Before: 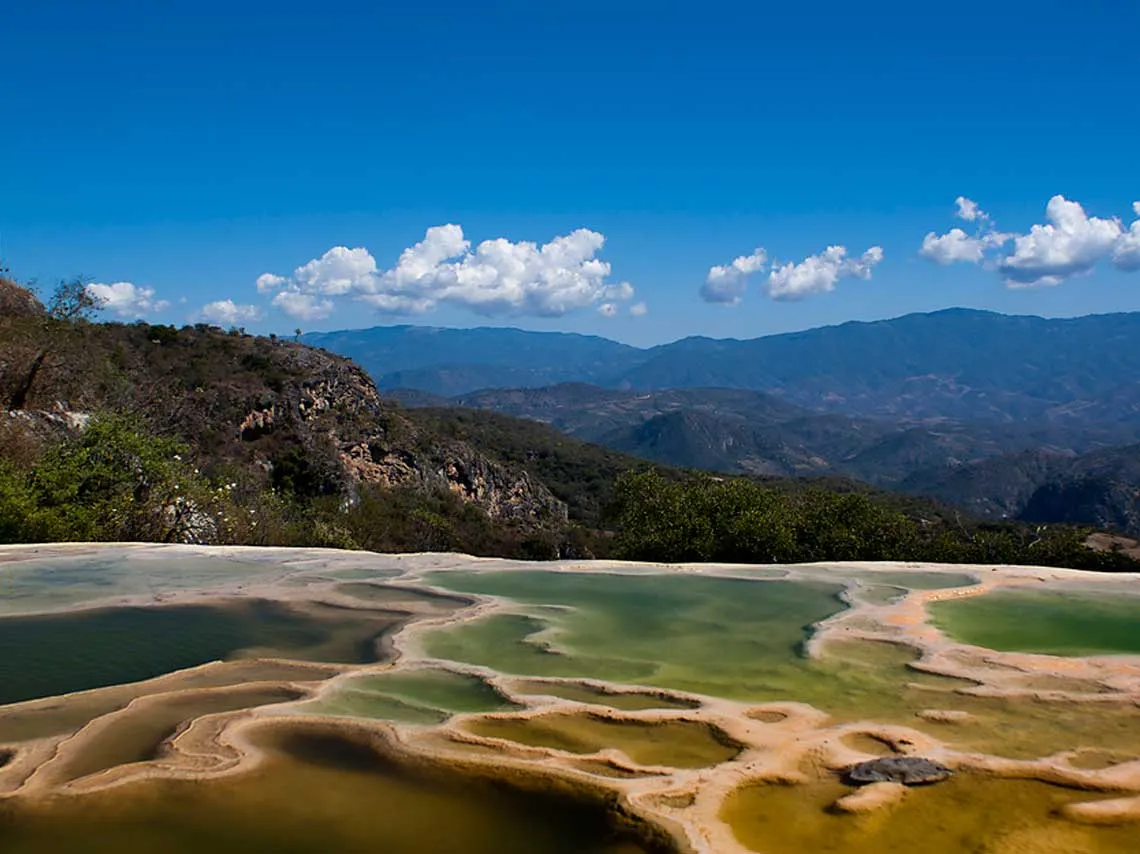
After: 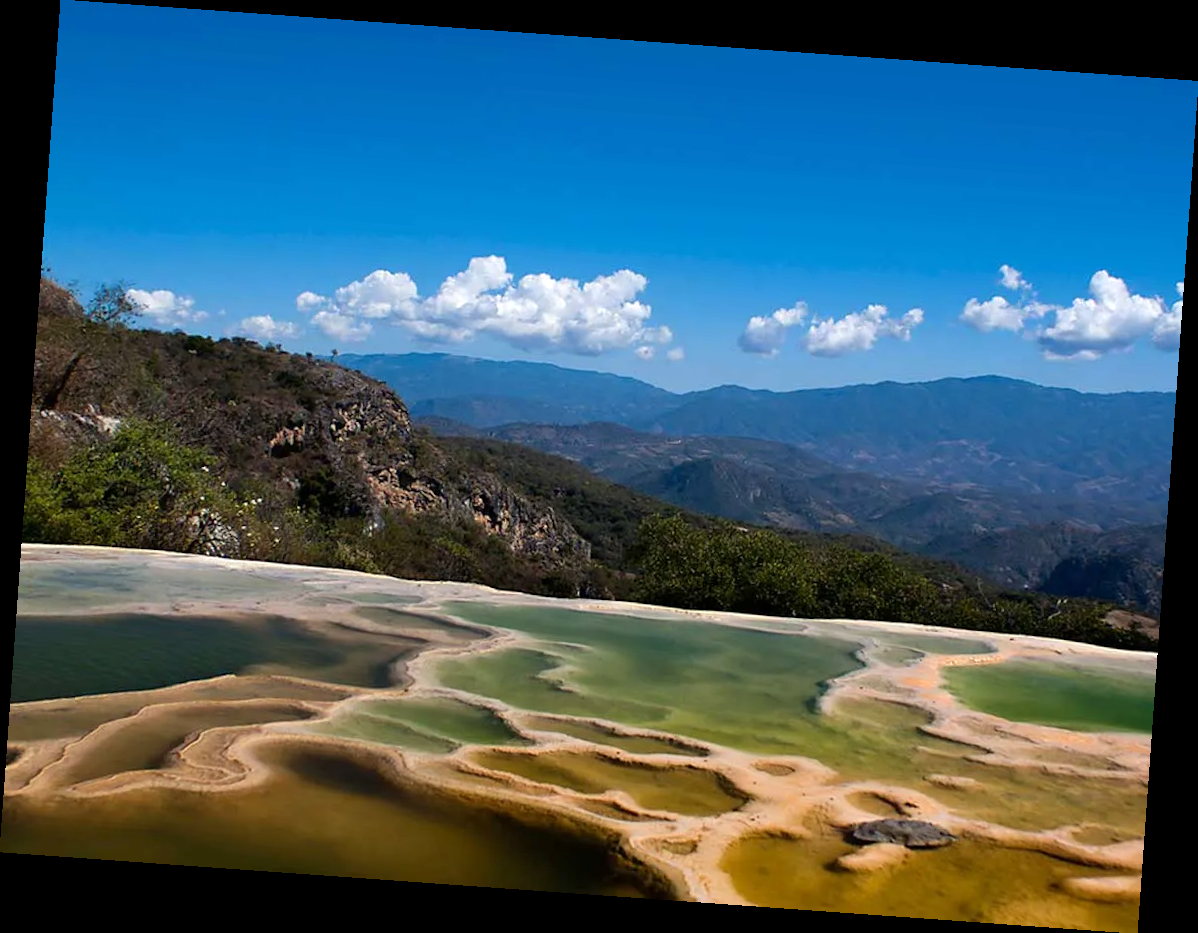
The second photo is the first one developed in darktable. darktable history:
exposure: exposure 0.236 EV, compensate highlight preservation false
rotate and perspective: rotation 4.1°, automatic cropping off
